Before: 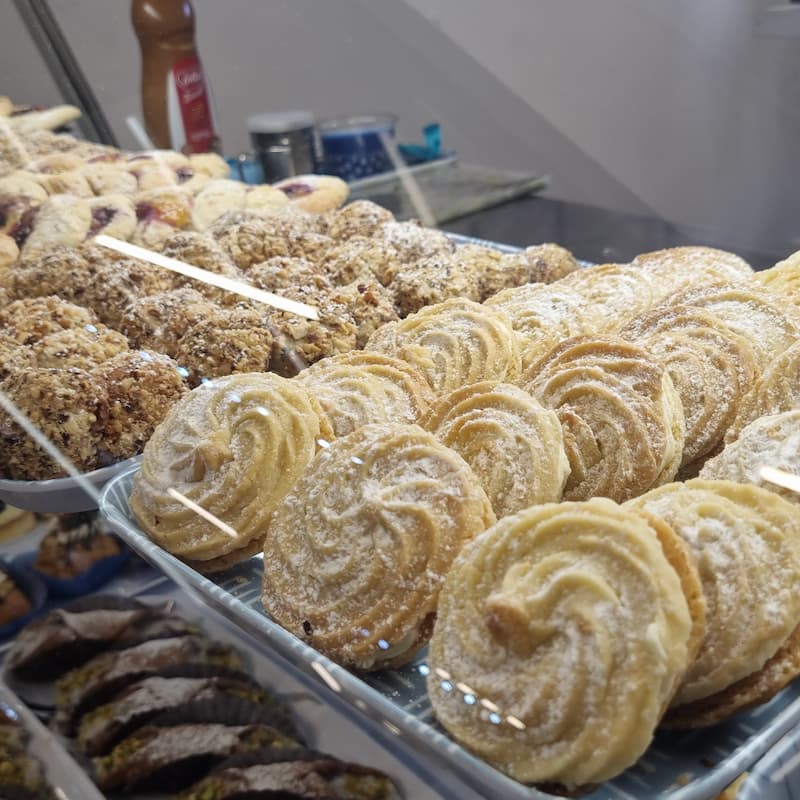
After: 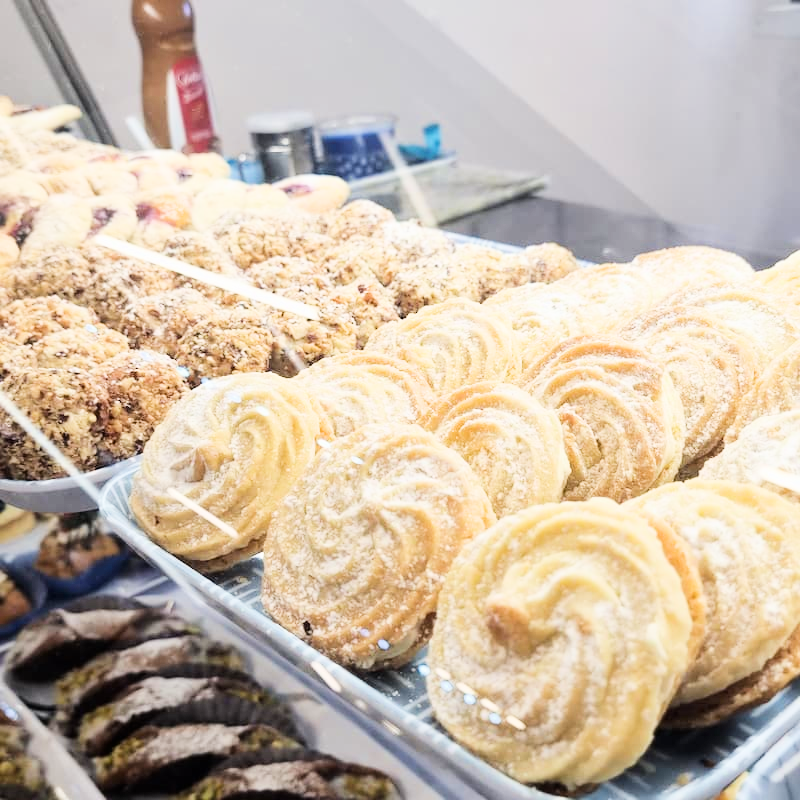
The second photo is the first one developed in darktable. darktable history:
filmic rgb: black relative exposure -7.5 EV, white relative exposure 5 EV, hardness 3.31, contrast 1.3, contrast in shadows safe
exposure: black level correction 0.001, exposure 1.719 EV, compensate exposure bias true, compensate highlight preservation false
